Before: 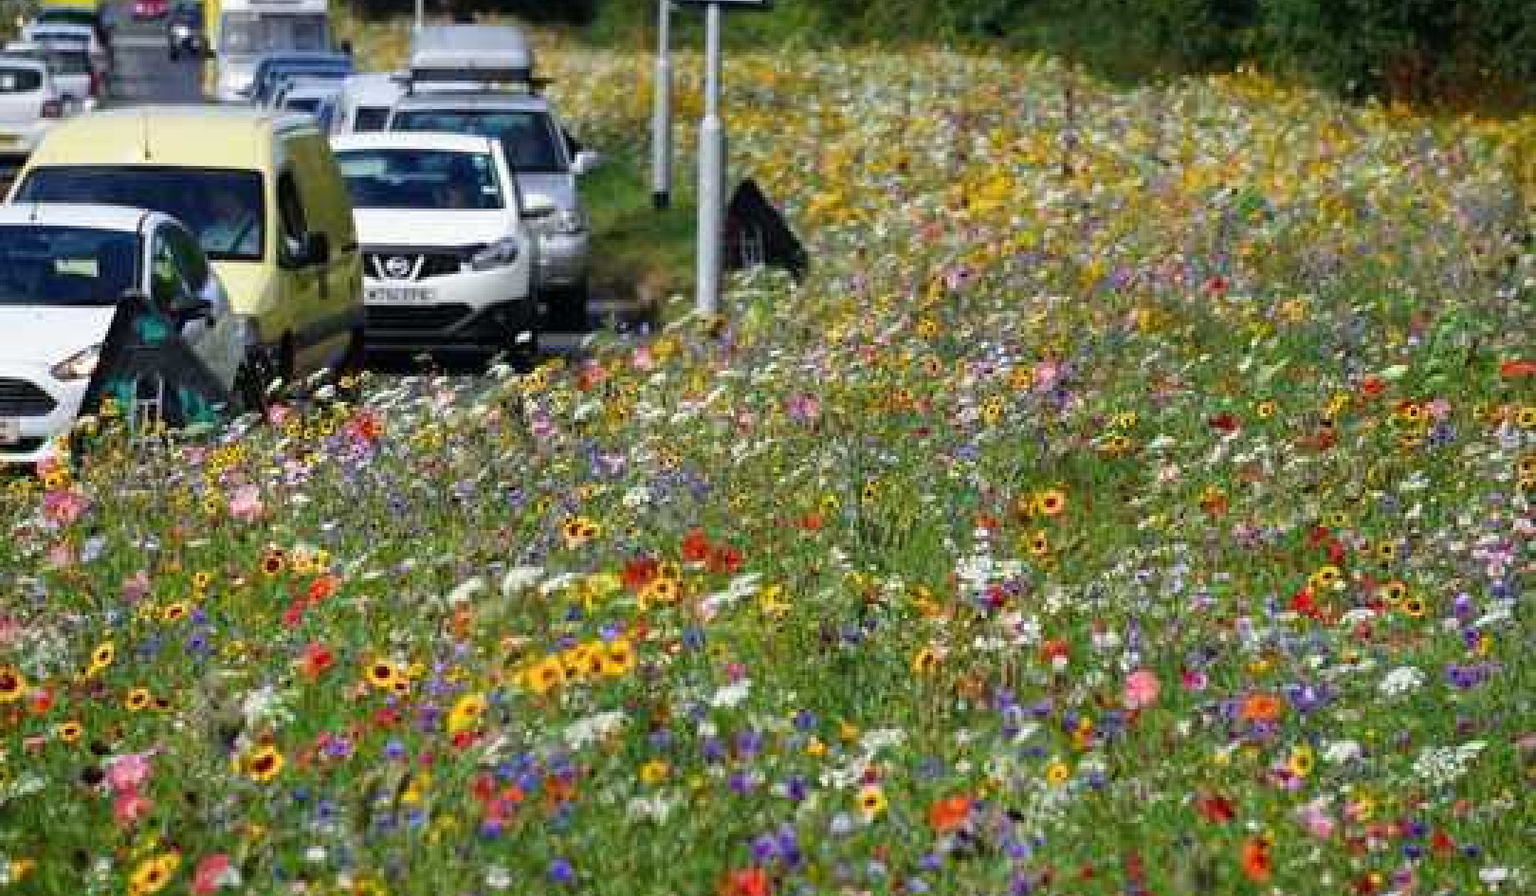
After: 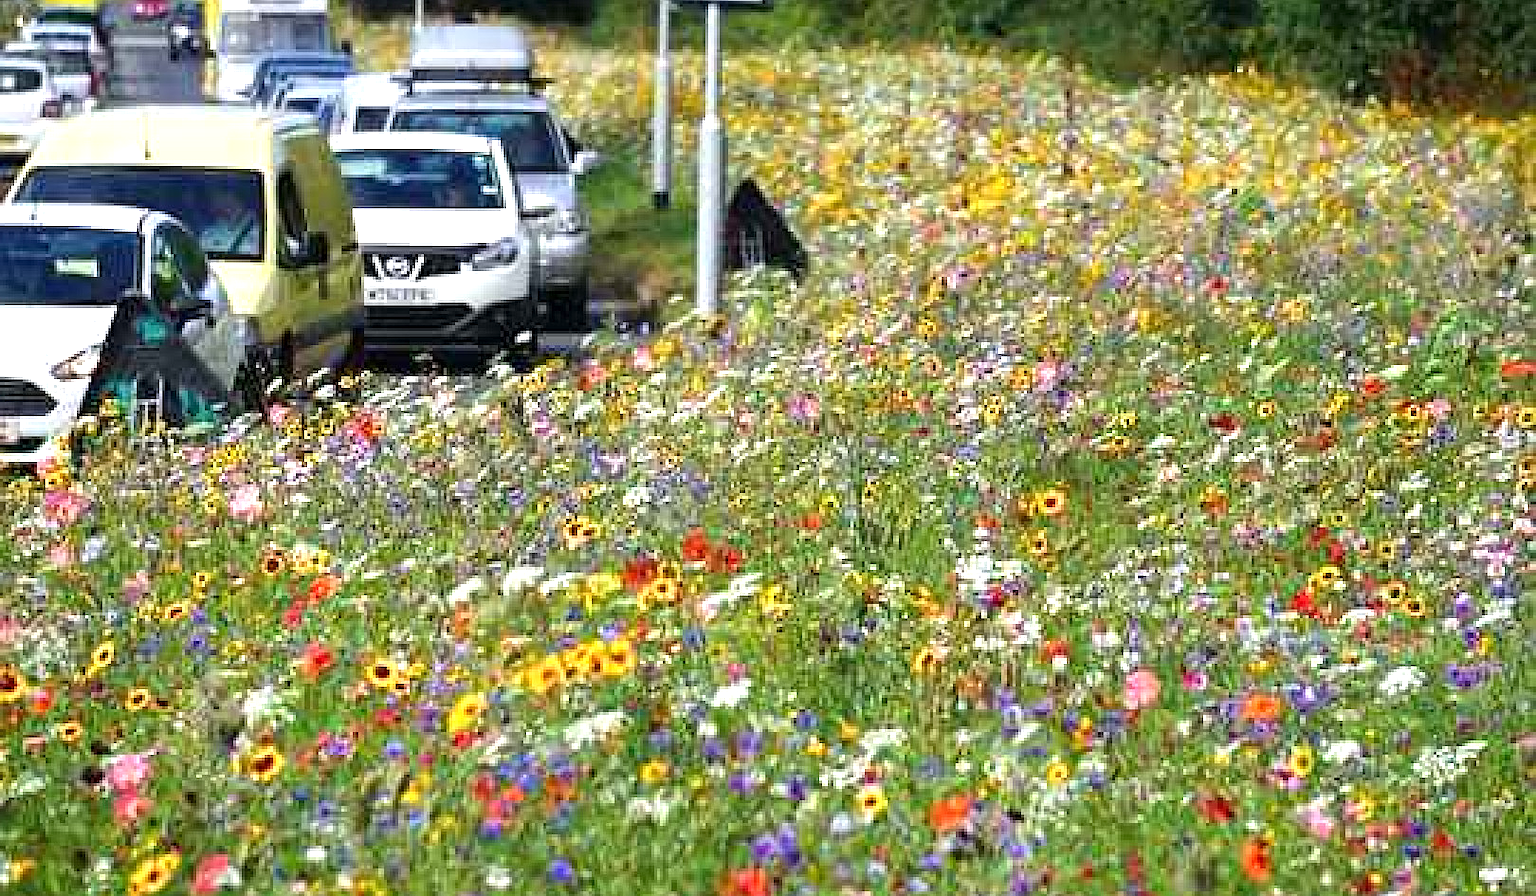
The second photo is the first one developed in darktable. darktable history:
exposure: exposure 0.777 EV, compensate highlight preservation false
sharpen: on, module defaults
